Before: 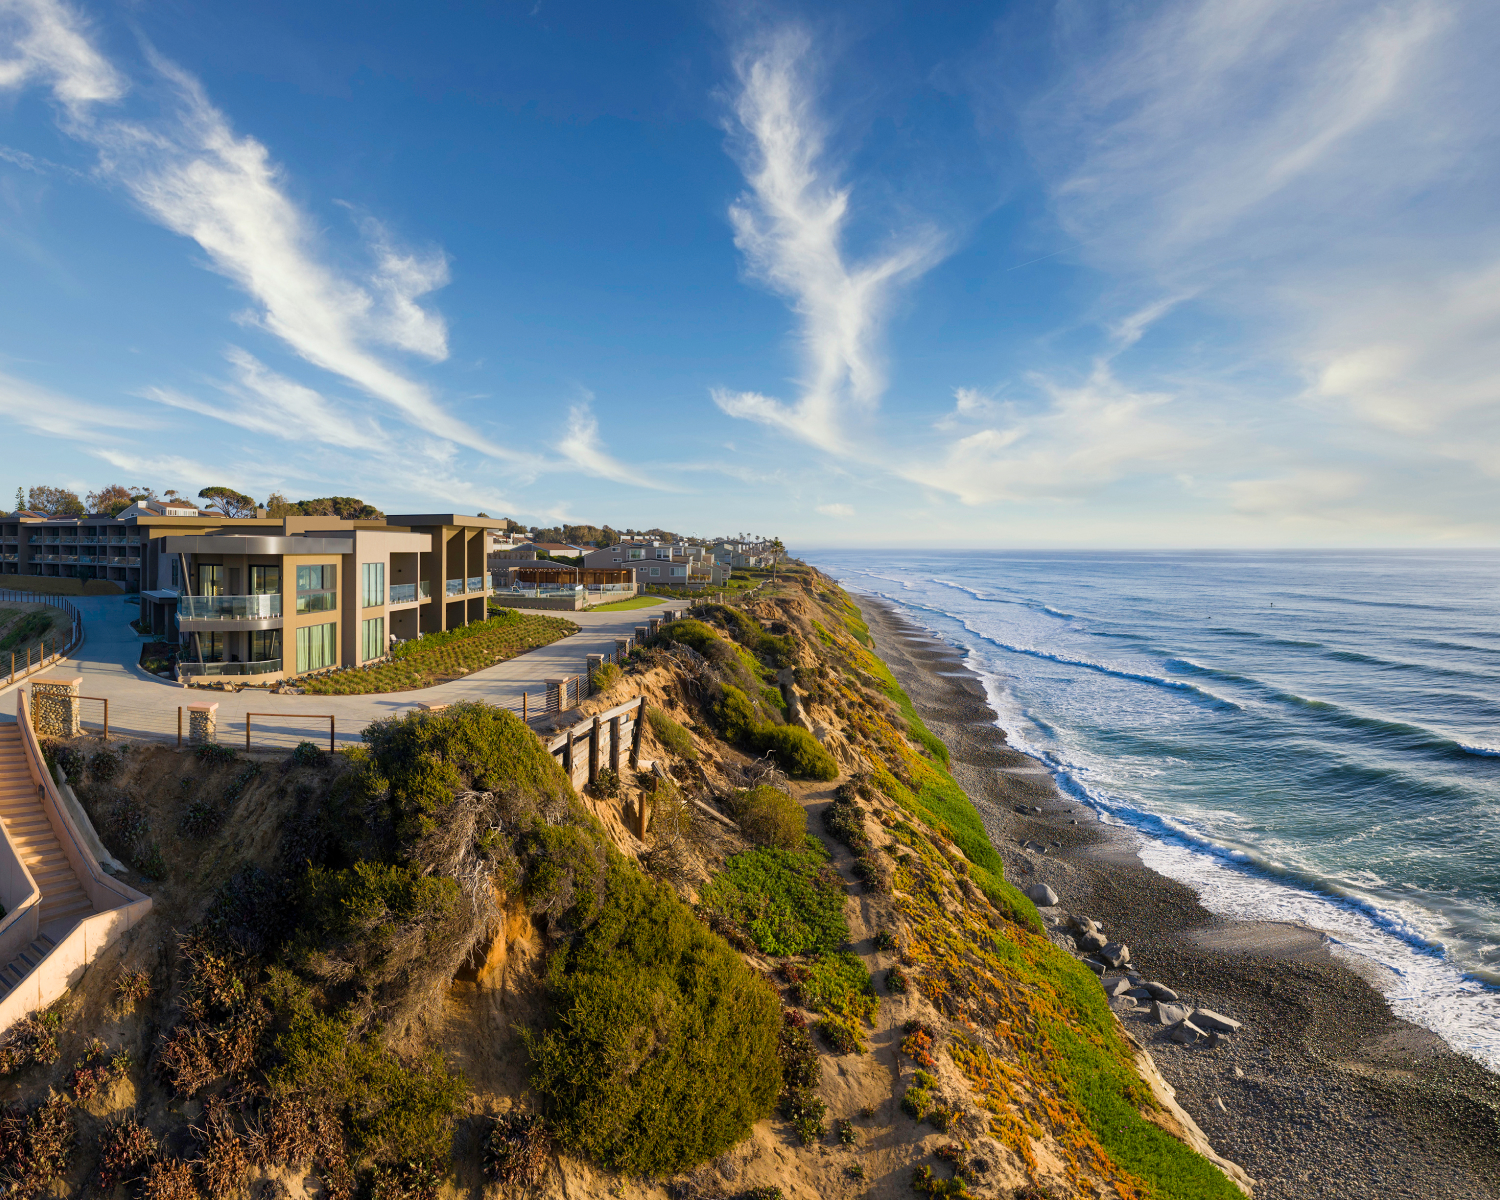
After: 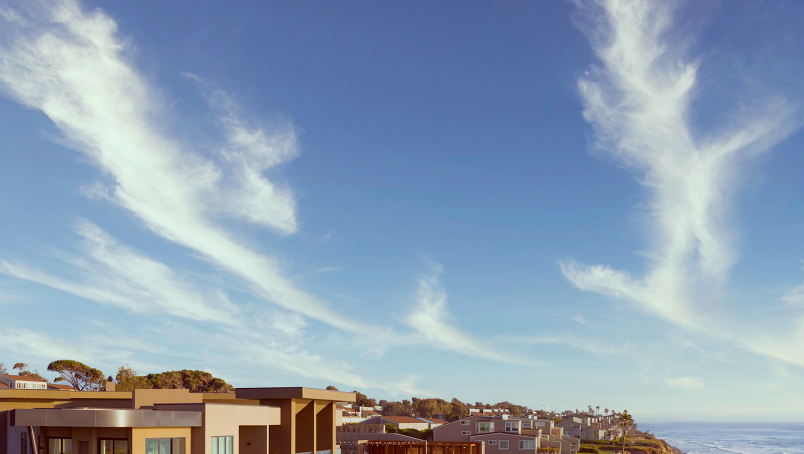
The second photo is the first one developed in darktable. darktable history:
crop: left 10.121%, top 10.631%, right 36.218%, bottom 51.526%
color correction: highlights a* -7.23, highlights b* -0.161, shadows a* 20.08, shadows b* 11.73
